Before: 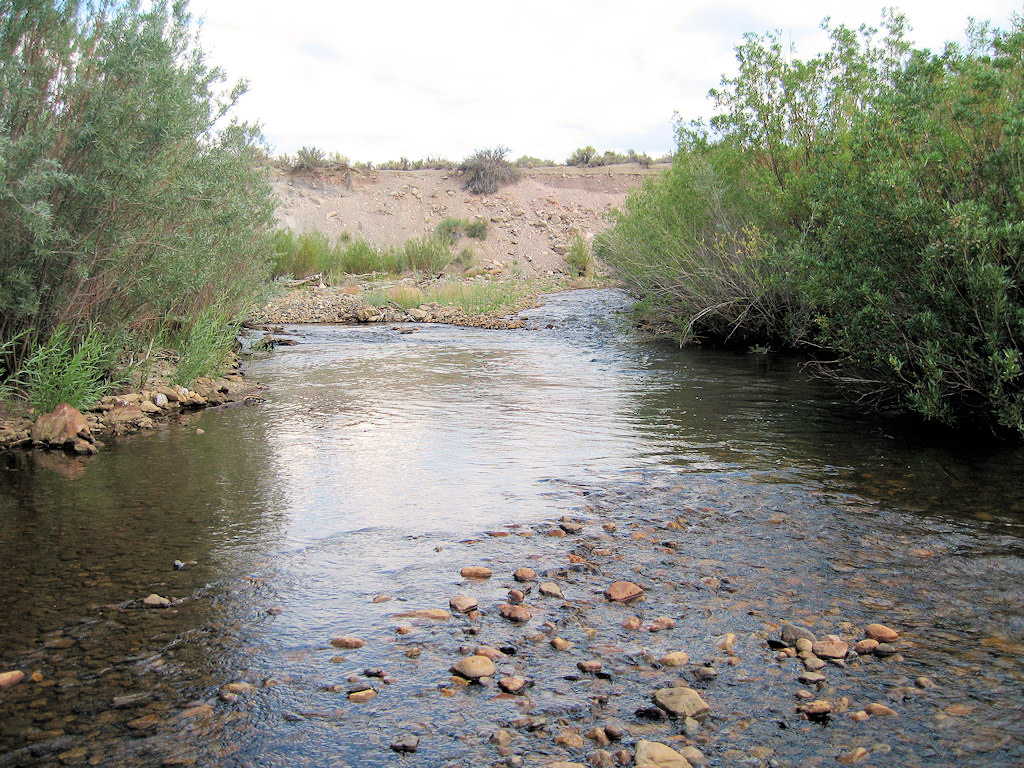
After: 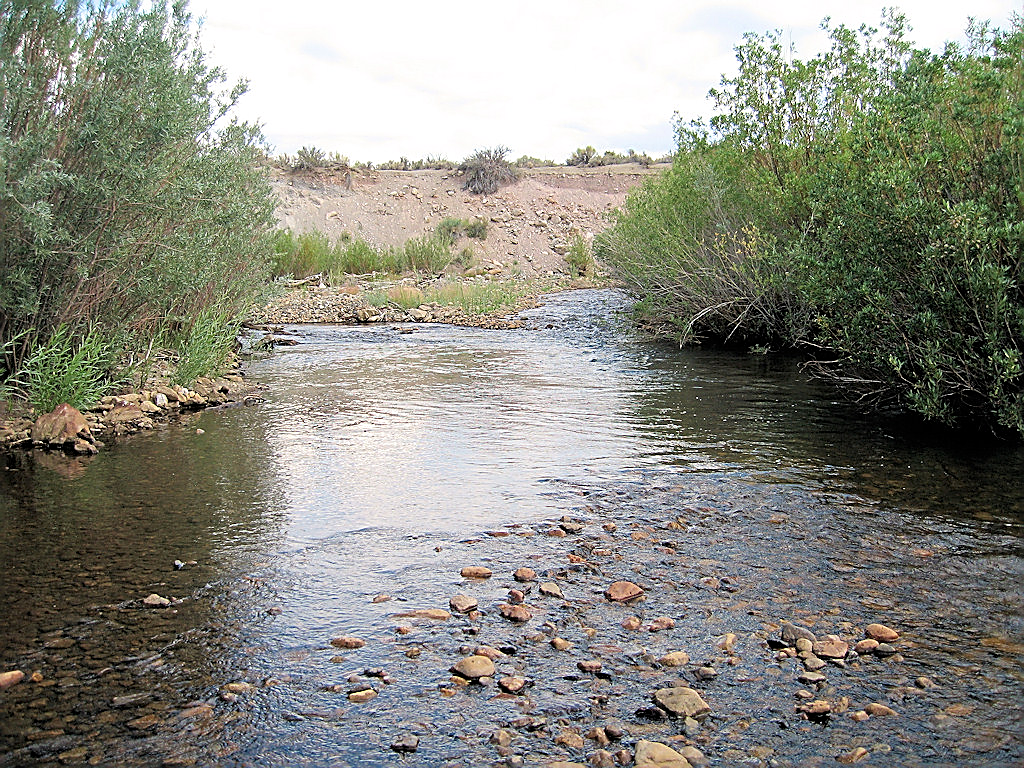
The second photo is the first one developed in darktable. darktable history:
exposure: compensate highlight preservation false
sharpen: amount 1.003
